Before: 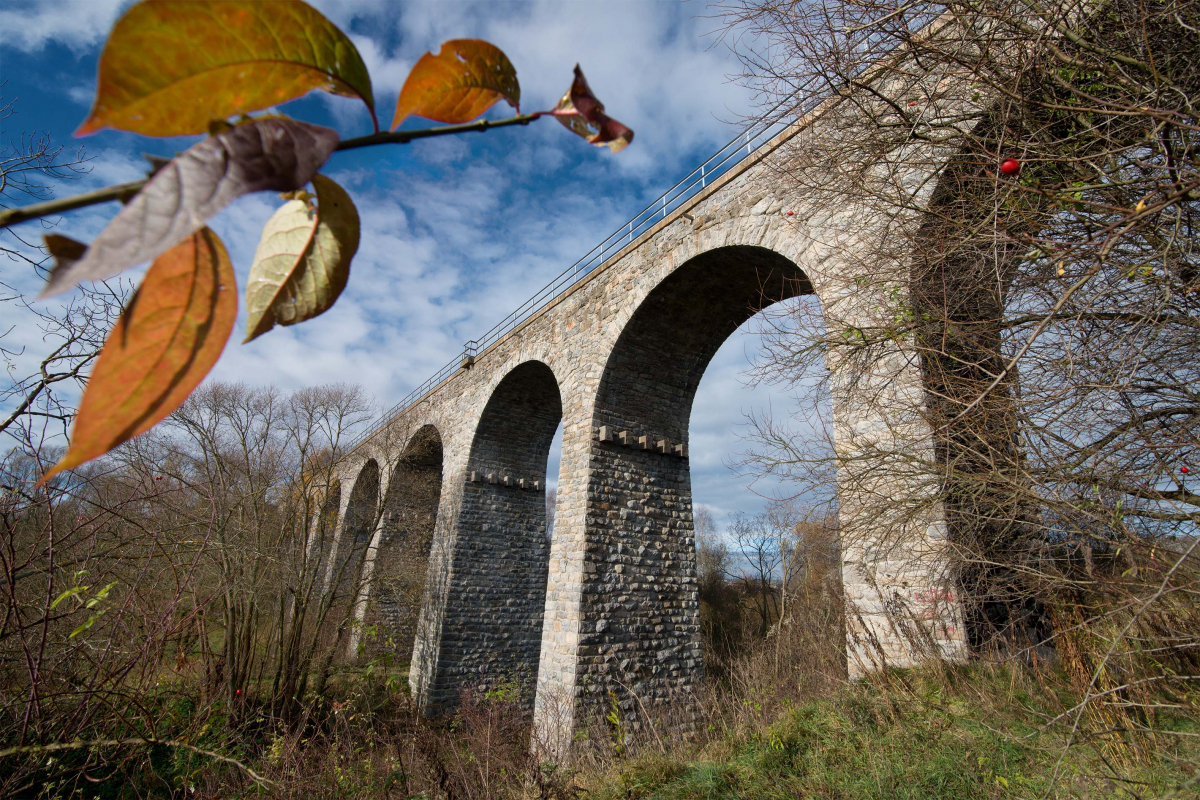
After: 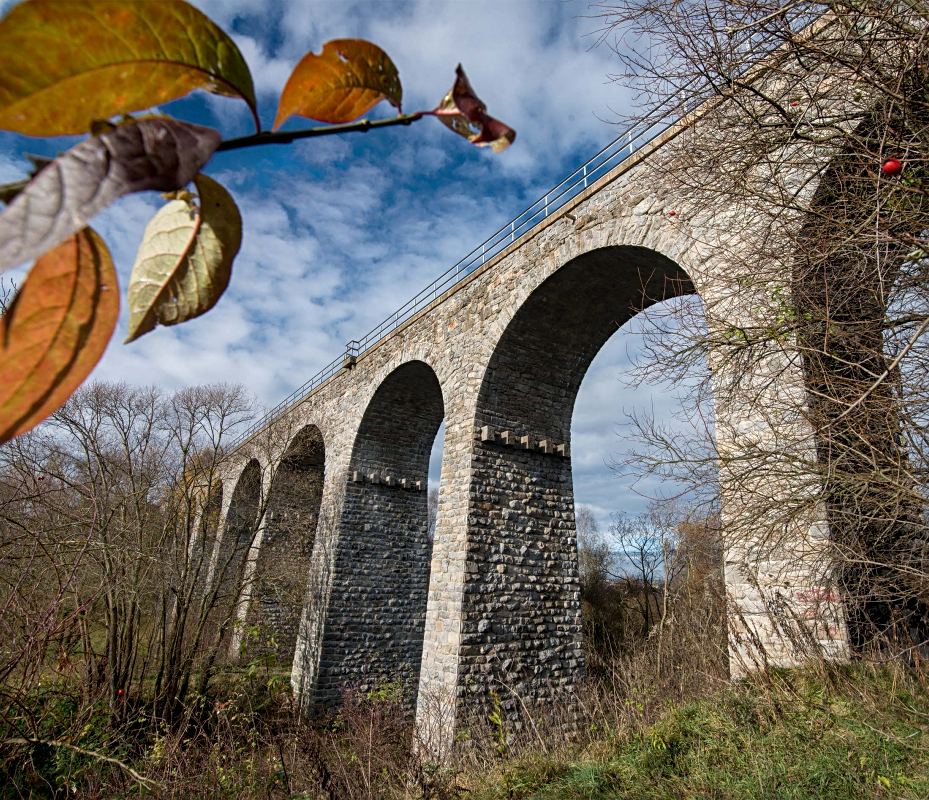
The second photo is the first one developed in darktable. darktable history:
sharpen: radius 2.529, amount 0.323
local contrast: on, module defaults
white balance: emerald 1
crop: left 9.88%, right 12.664%
